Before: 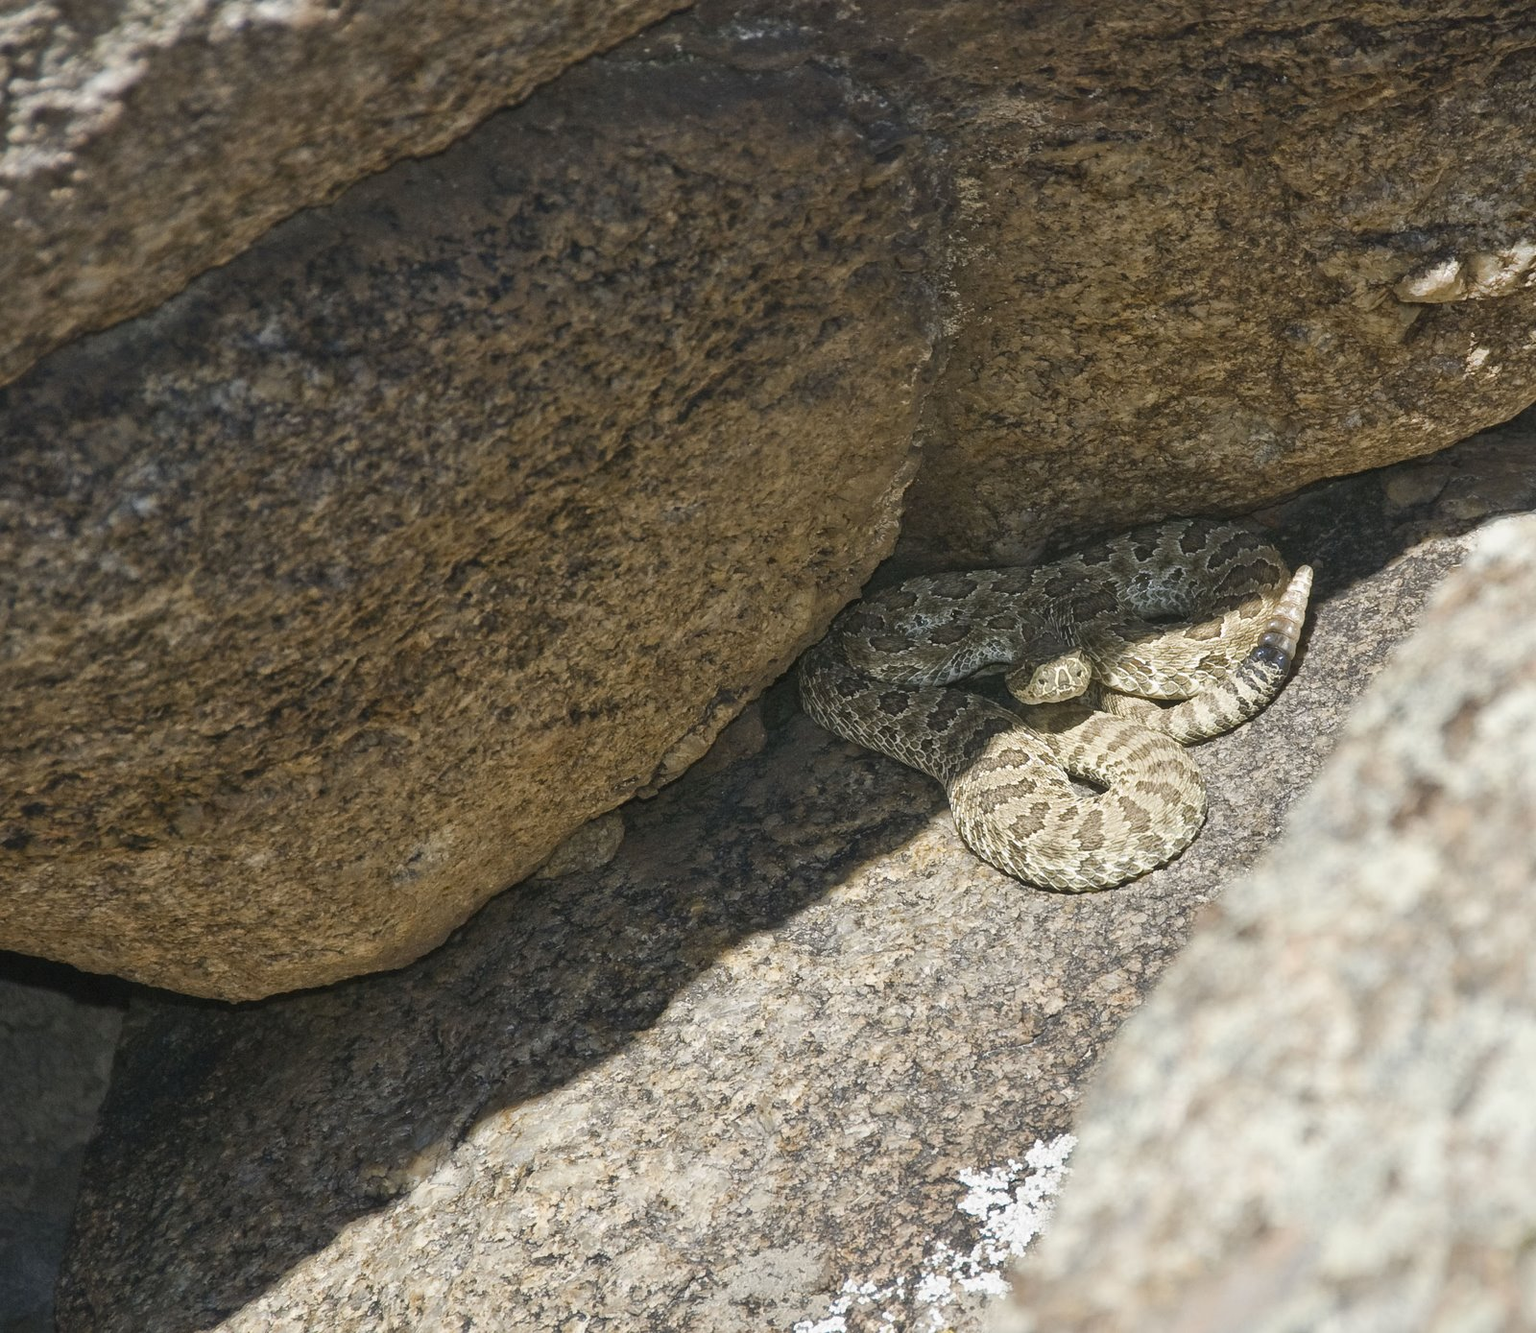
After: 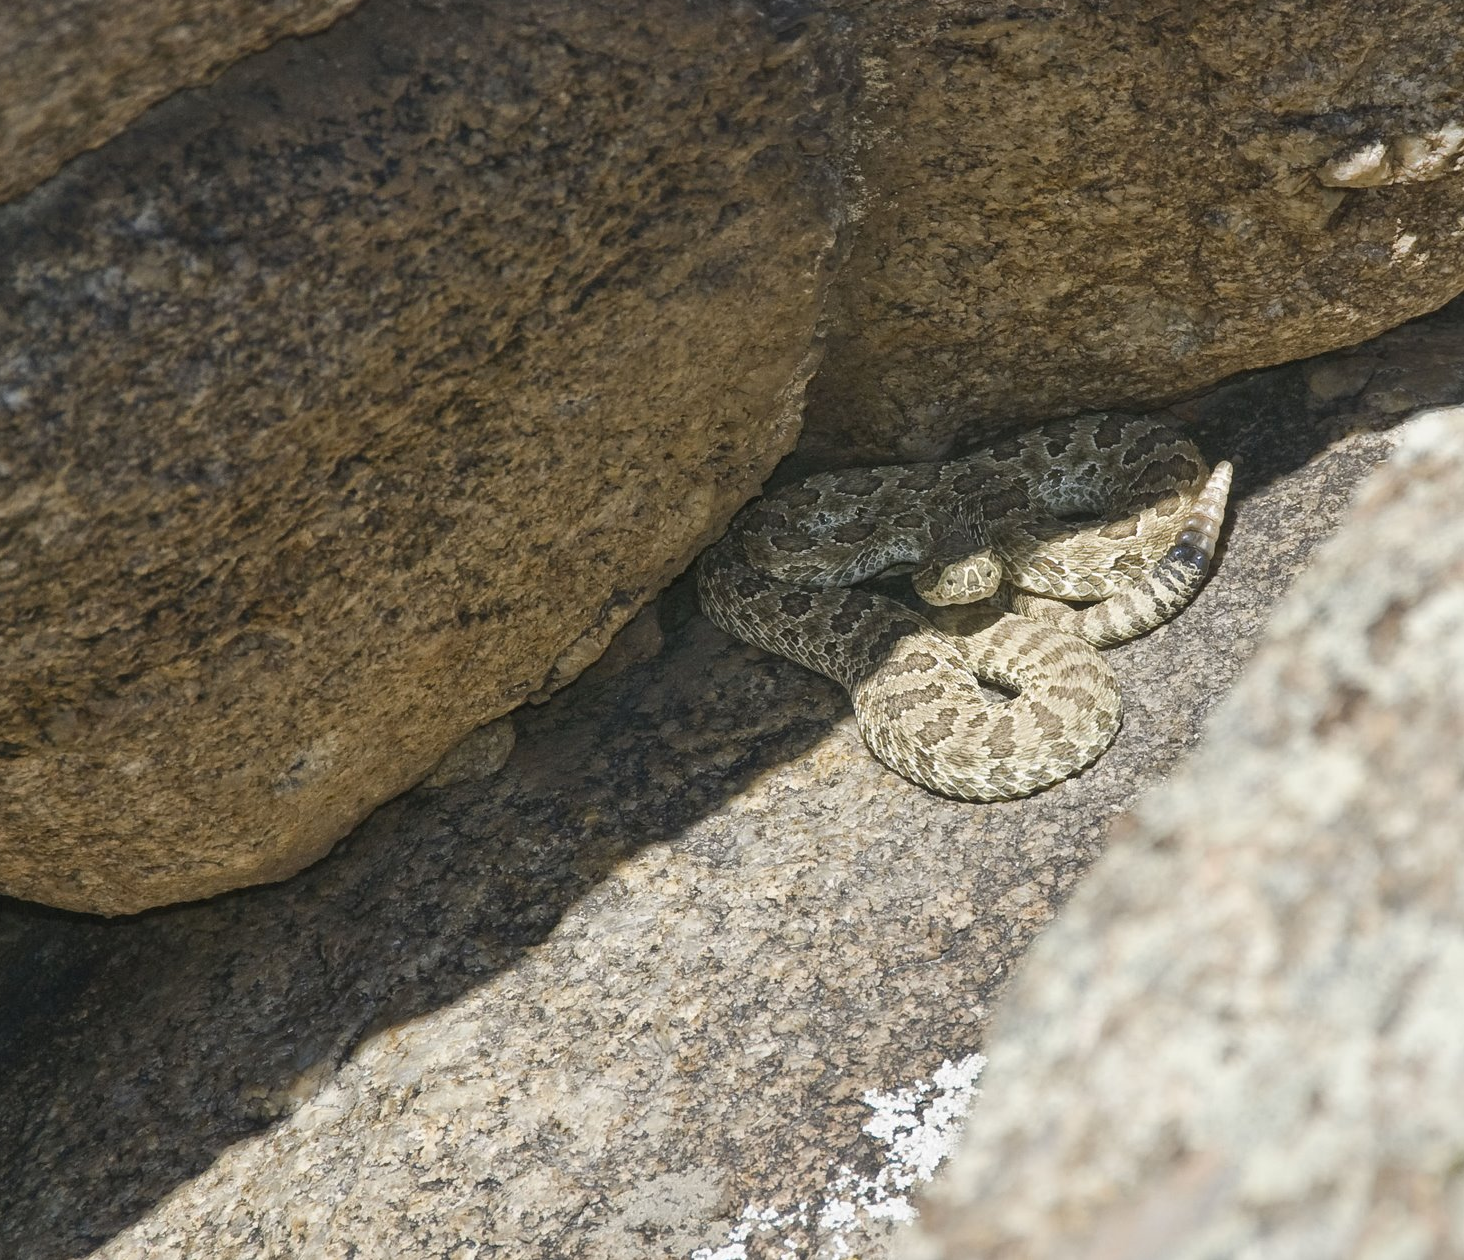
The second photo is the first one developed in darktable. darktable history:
crop and rotate: left 8.45%, top 9.222%
